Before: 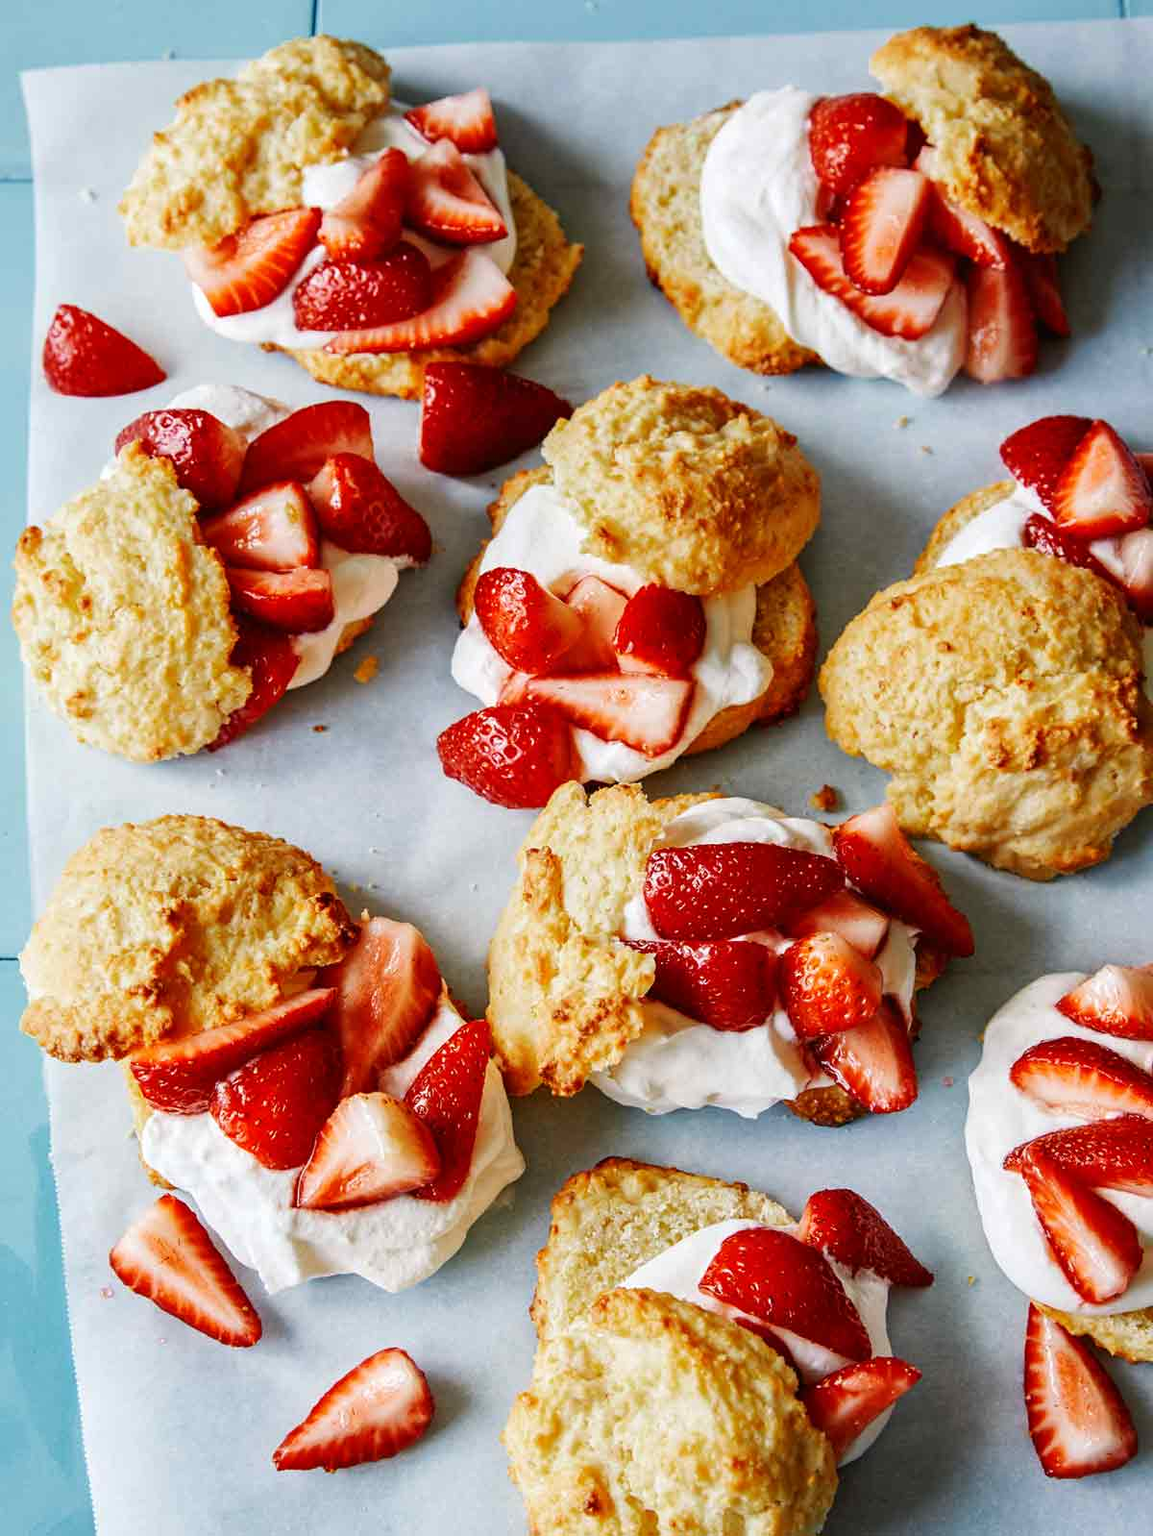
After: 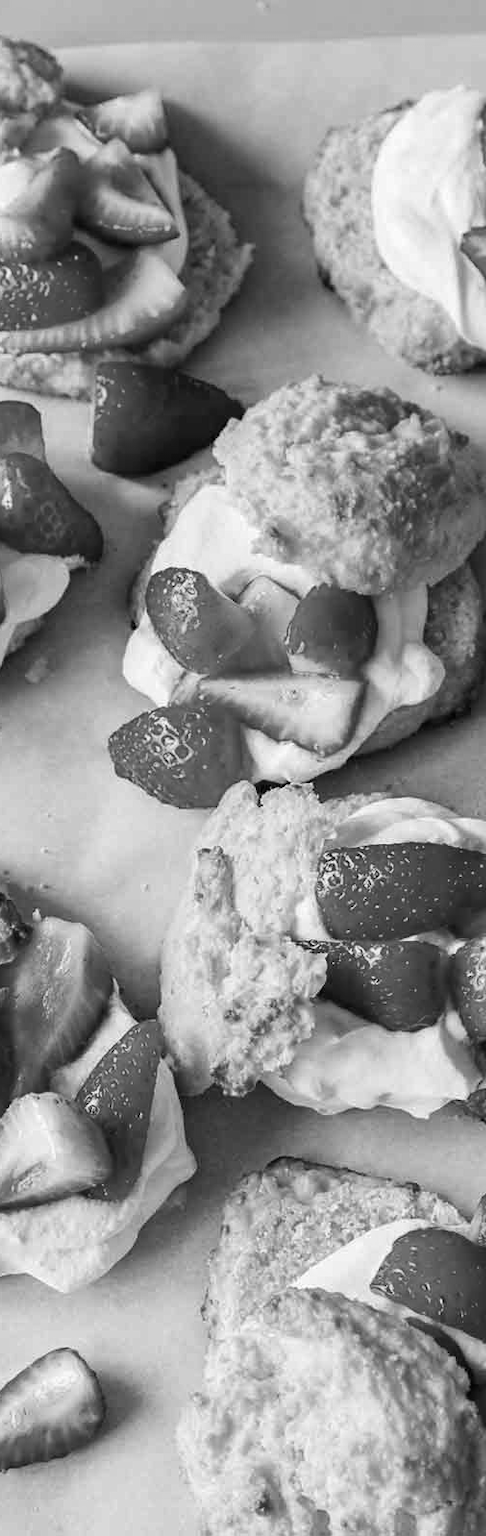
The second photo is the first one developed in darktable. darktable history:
crop: left 28.583%, right 29.231%
monochrome: on, module defaults
